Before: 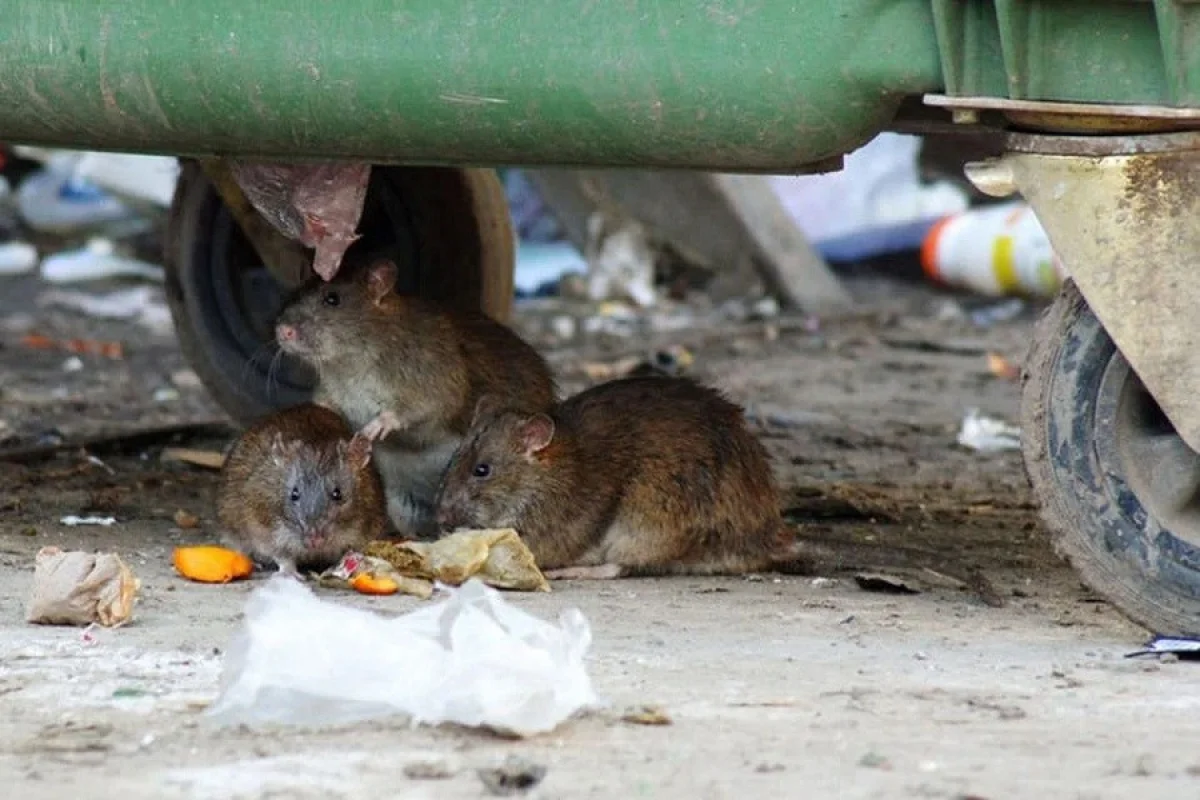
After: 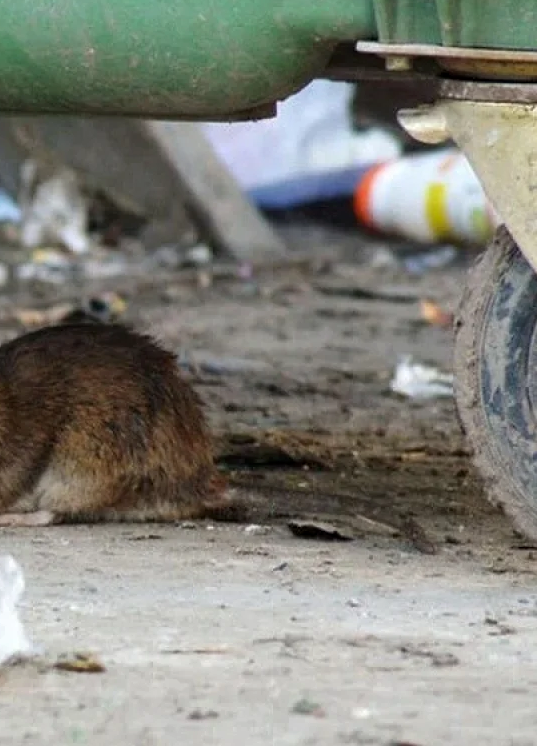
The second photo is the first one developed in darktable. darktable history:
shadows and highlights: soften with gaussian
contrast equalizer: octaves 7, y [[0.524 ×6], [0.512 ×6], [0.379 ×6], [0 ×6], [0 ×6]], mix 0.298
crop: left 47.294%, top 6.646%, right 7.877%
